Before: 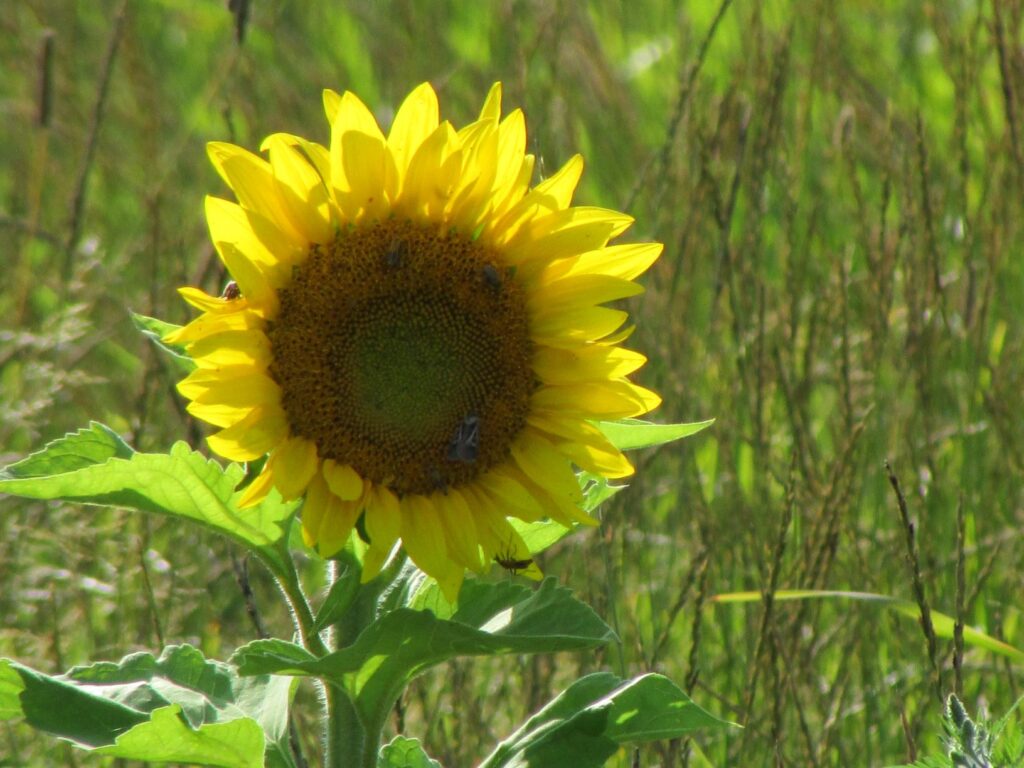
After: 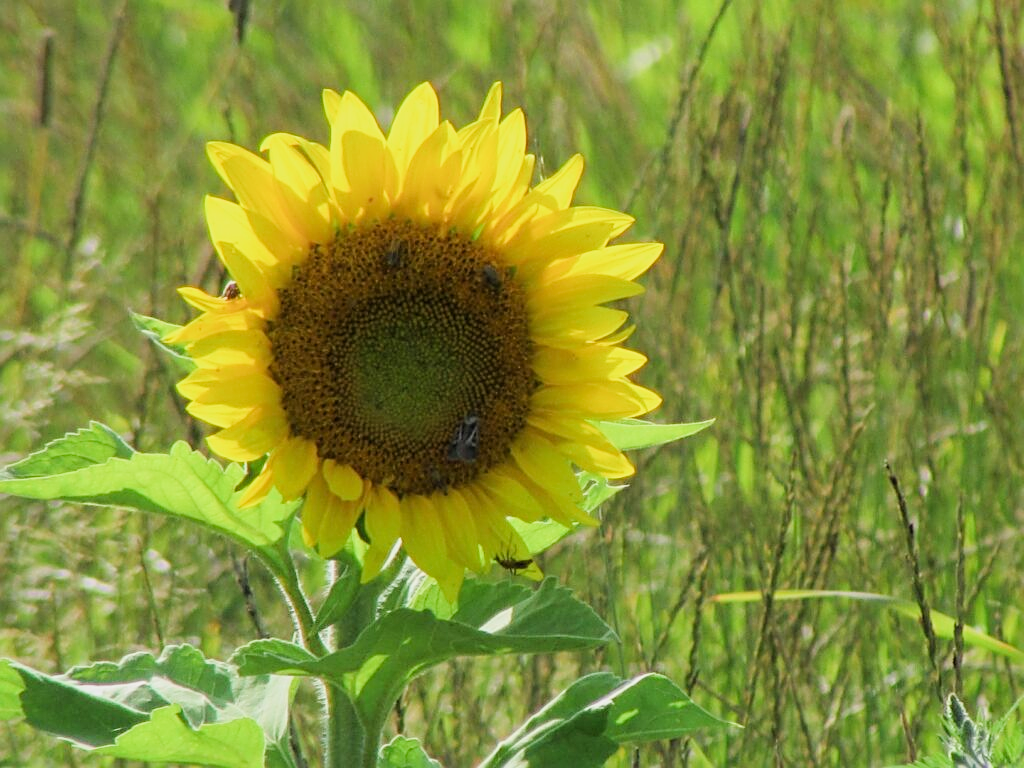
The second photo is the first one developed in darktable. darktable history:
filmic rgb: black relative exposure -7.65 EV, white relative exposure 4.56 EV, hardness 3.61
sharpen: on, module defaults
exposure: exposure 0.7 EV, compensate highlight preservation false
